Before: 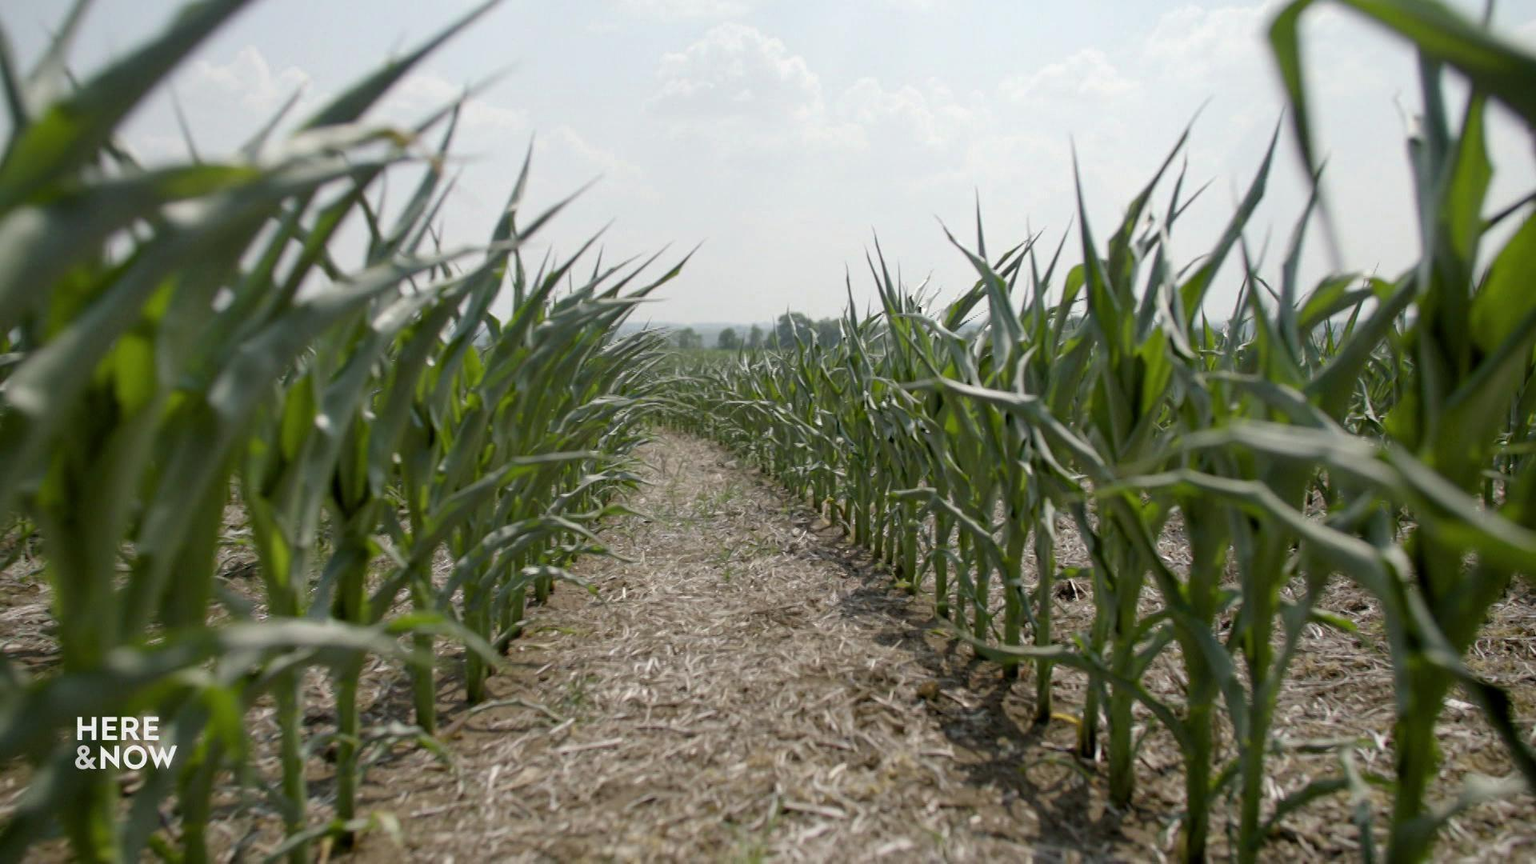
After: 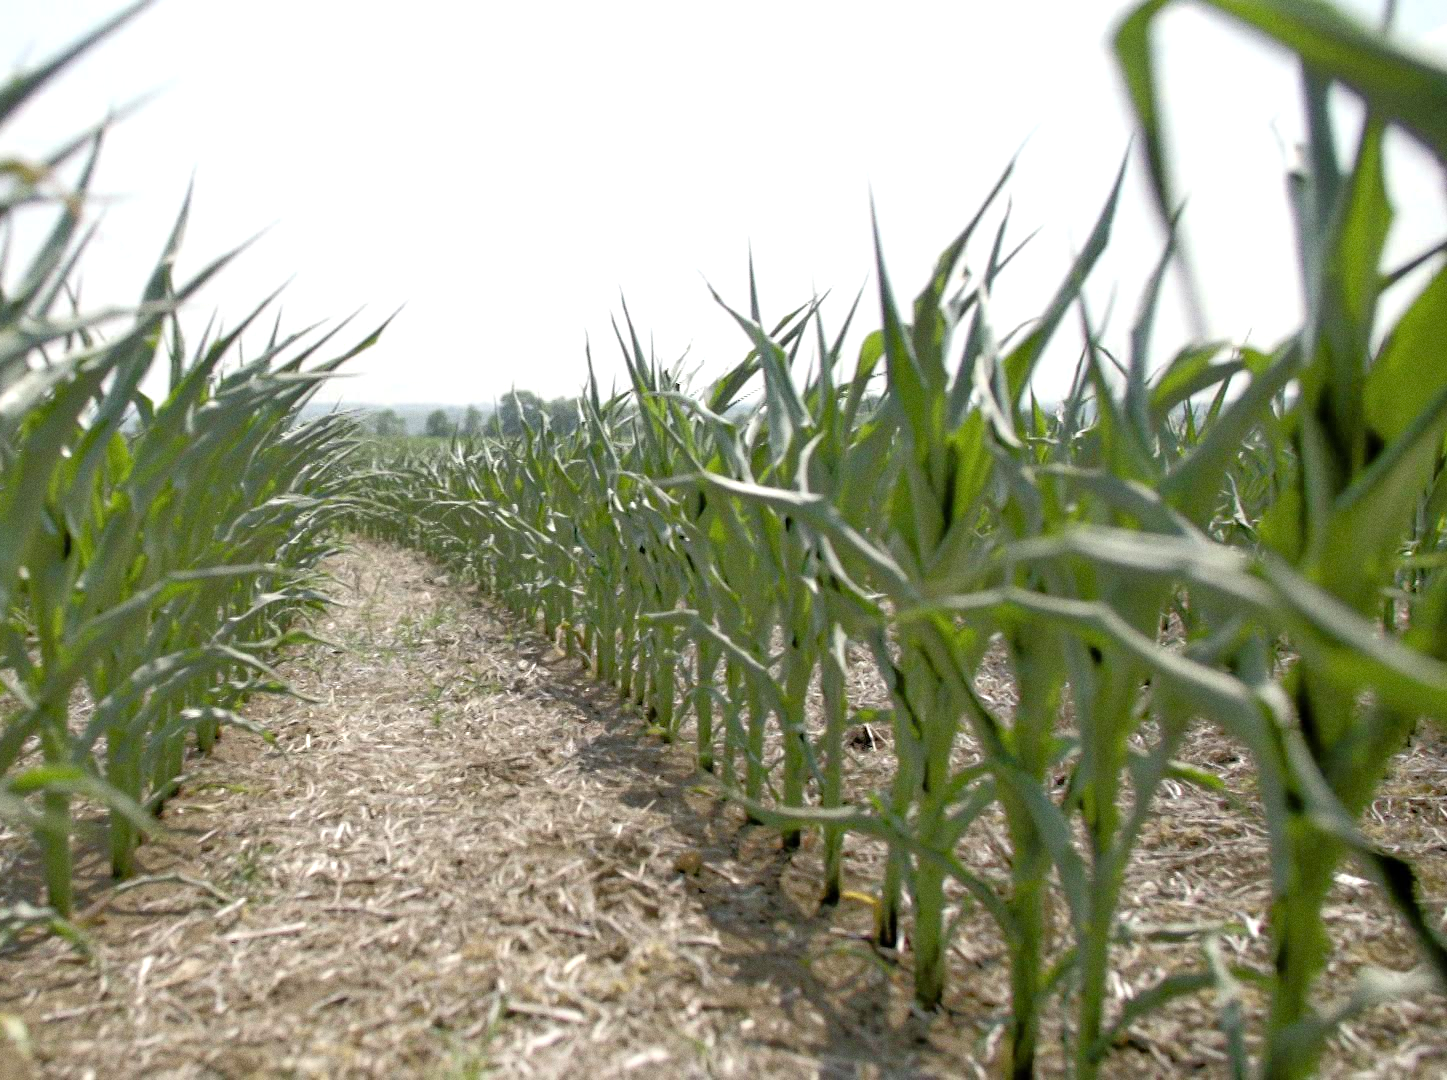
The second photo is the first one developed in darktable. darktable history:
exposure: exposure 0.6 EV, compensate highlight preservation false
tone equalizer: -8 EV -0.528 EV, -7 EV -0.319 EV, -6 EV -0.083 EV, -5 EV 0.413 EV, -4 EV 0.985 EV, -3 EV 0.791 EV, -2 EV -0.01 EV, -1 EV 0.14 EV, +0 EV -0.012 EV, smoothing 1
grain: coarseness 0.09 ISO
crop and rotate: left 24.6%
